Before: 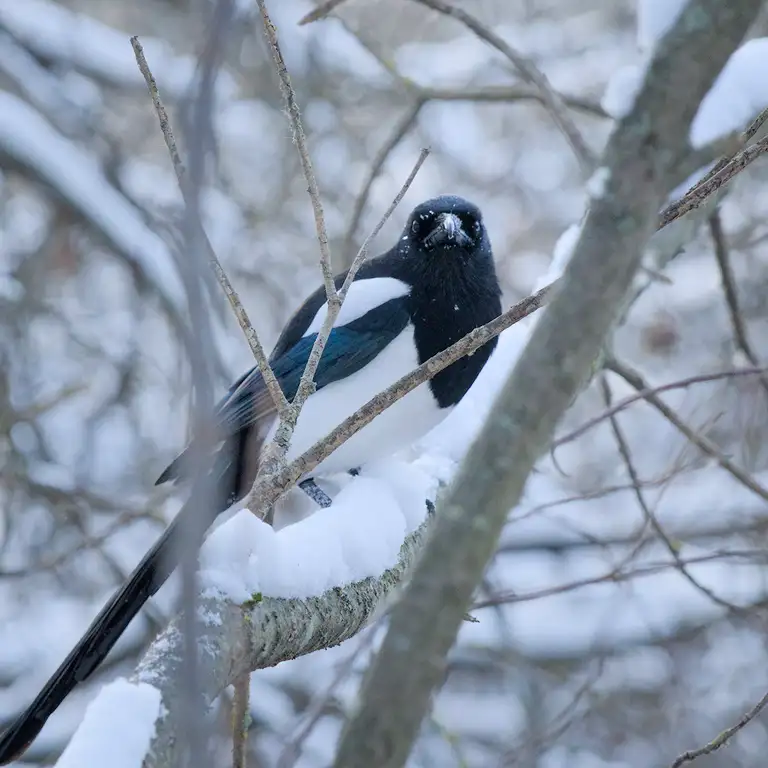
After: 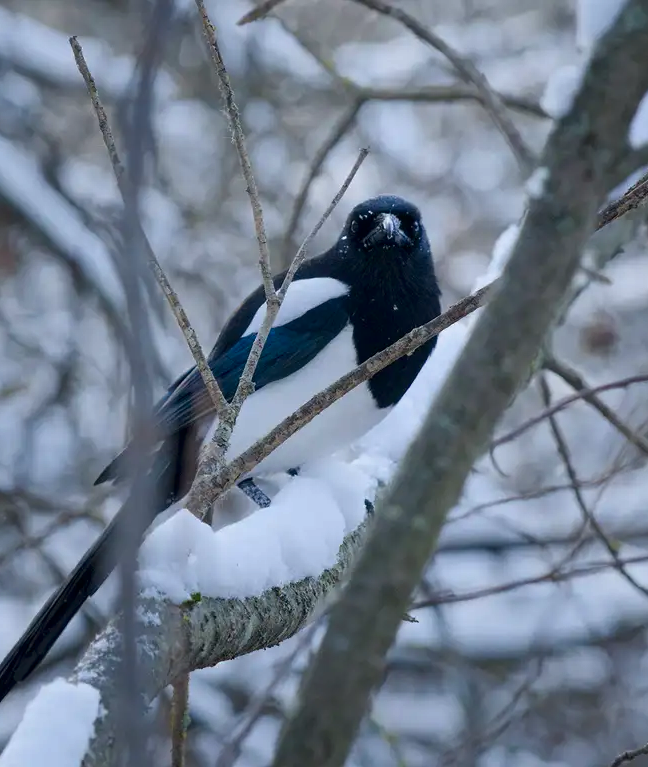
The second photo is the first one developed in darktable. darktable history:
crop: left 7.984%, right 7.531%
contrast brightness saturation: brightness -0.215, saturation 0.079
